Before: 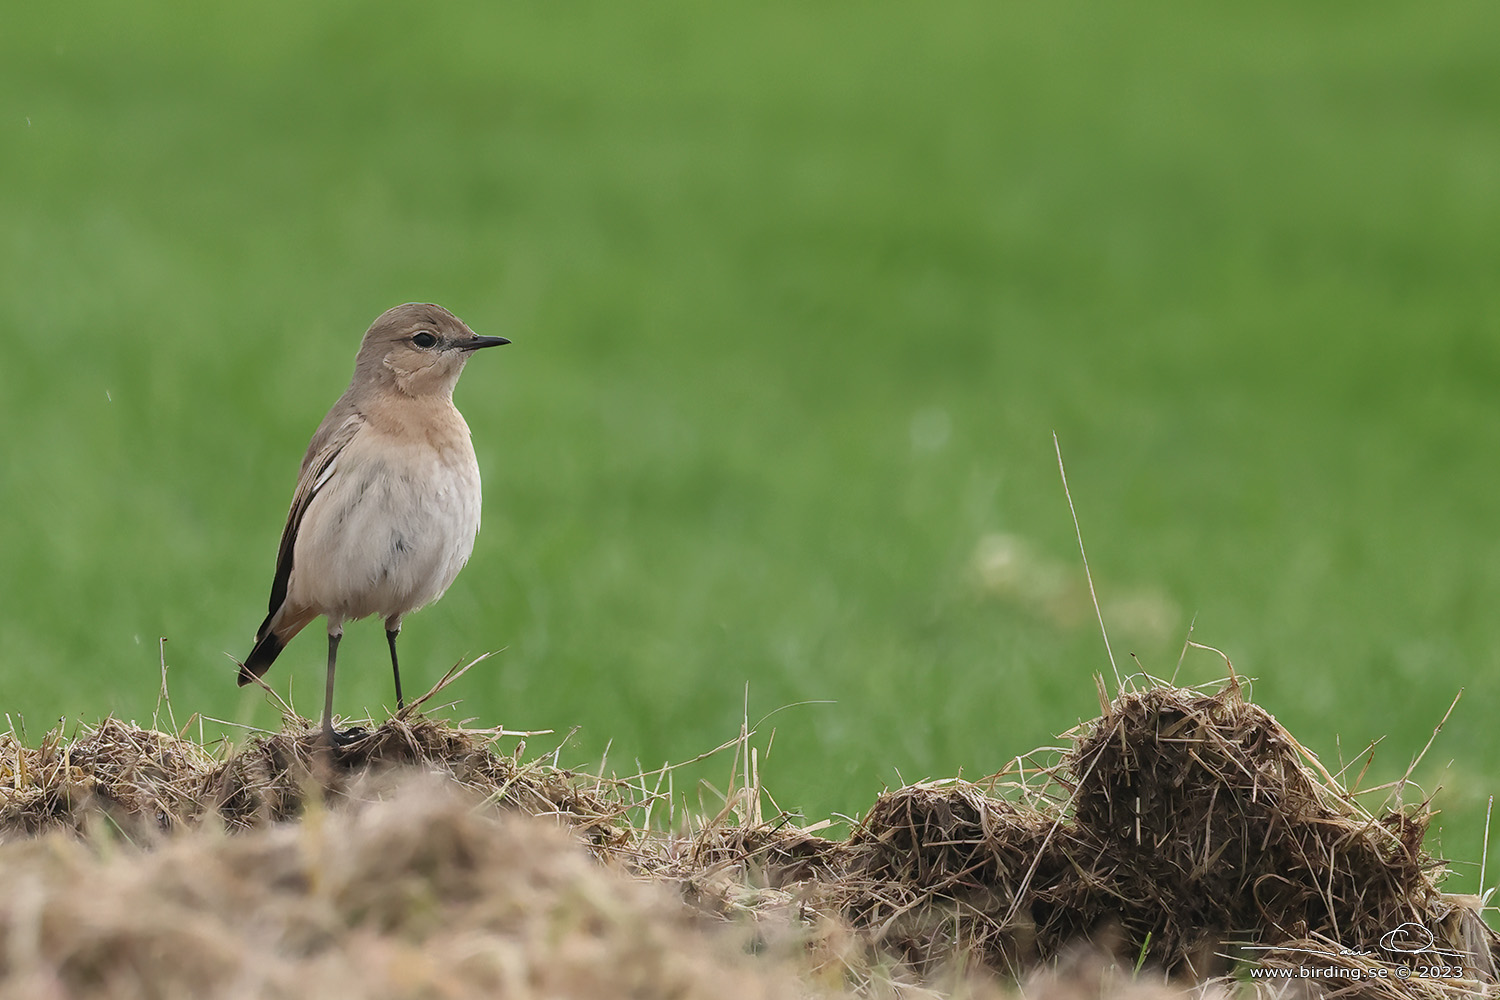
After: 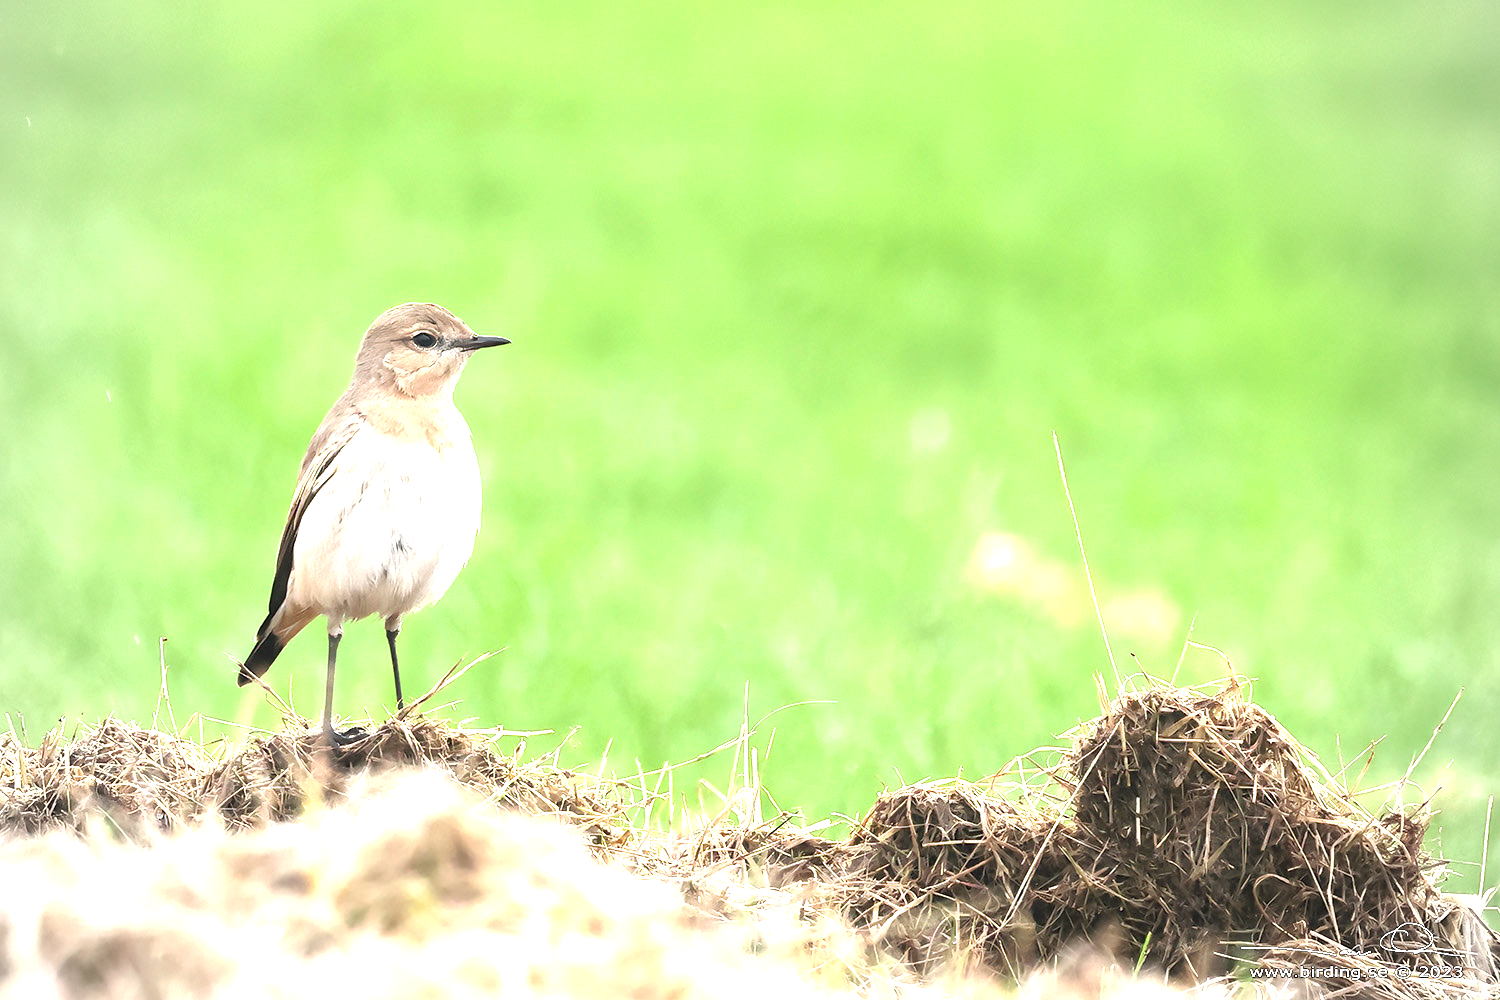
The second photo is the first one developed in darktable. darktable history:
vignetting: fall-off start 72.91%, brightness -0.164
exposure: black level correction 0.001, exposure 2 EV, compensate highlight preservation false
